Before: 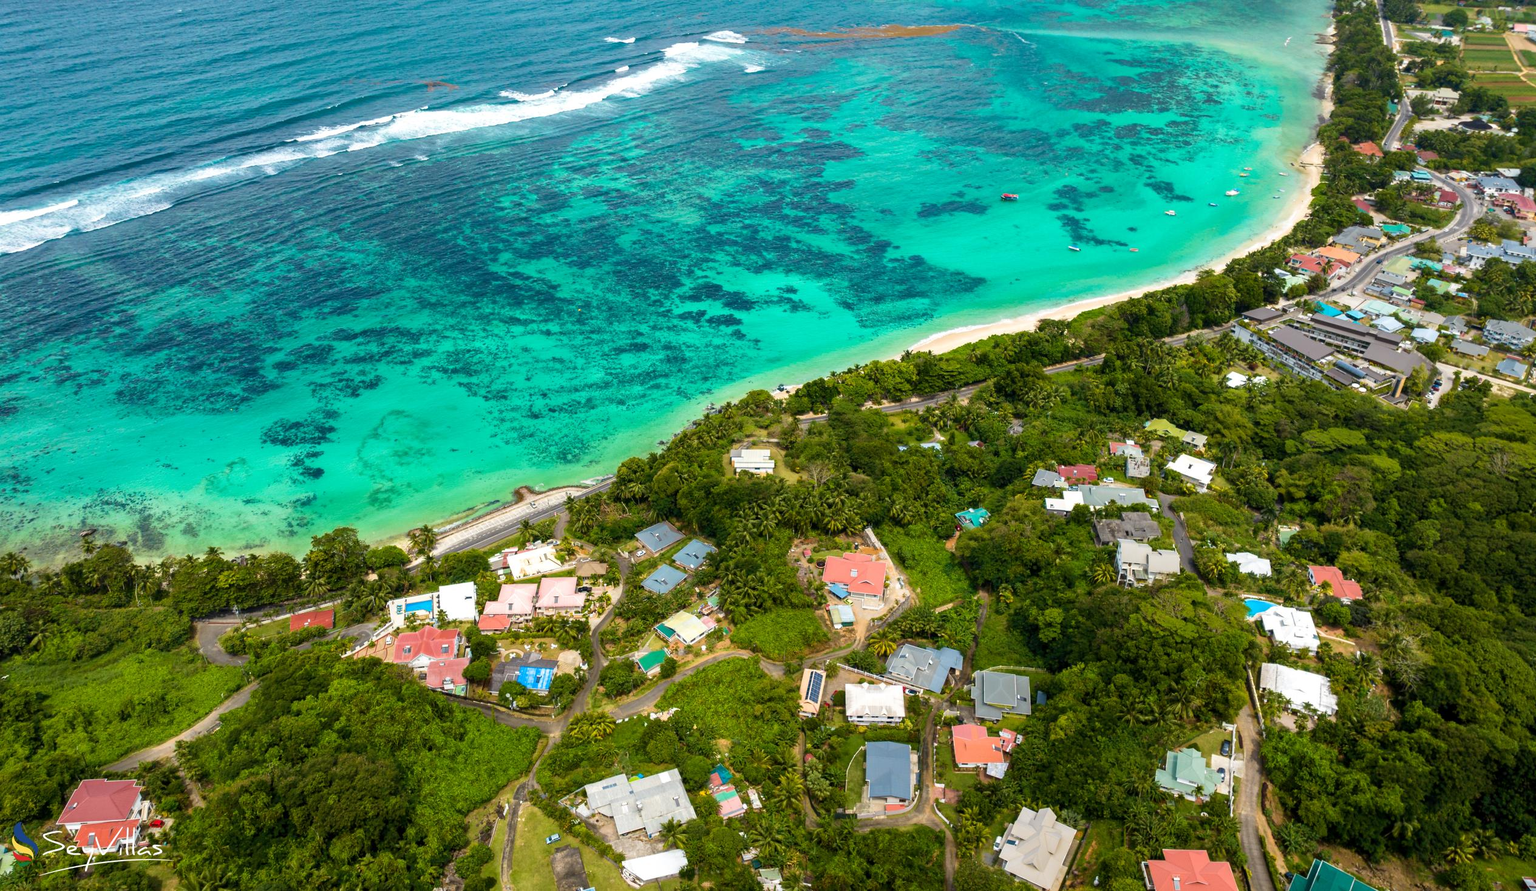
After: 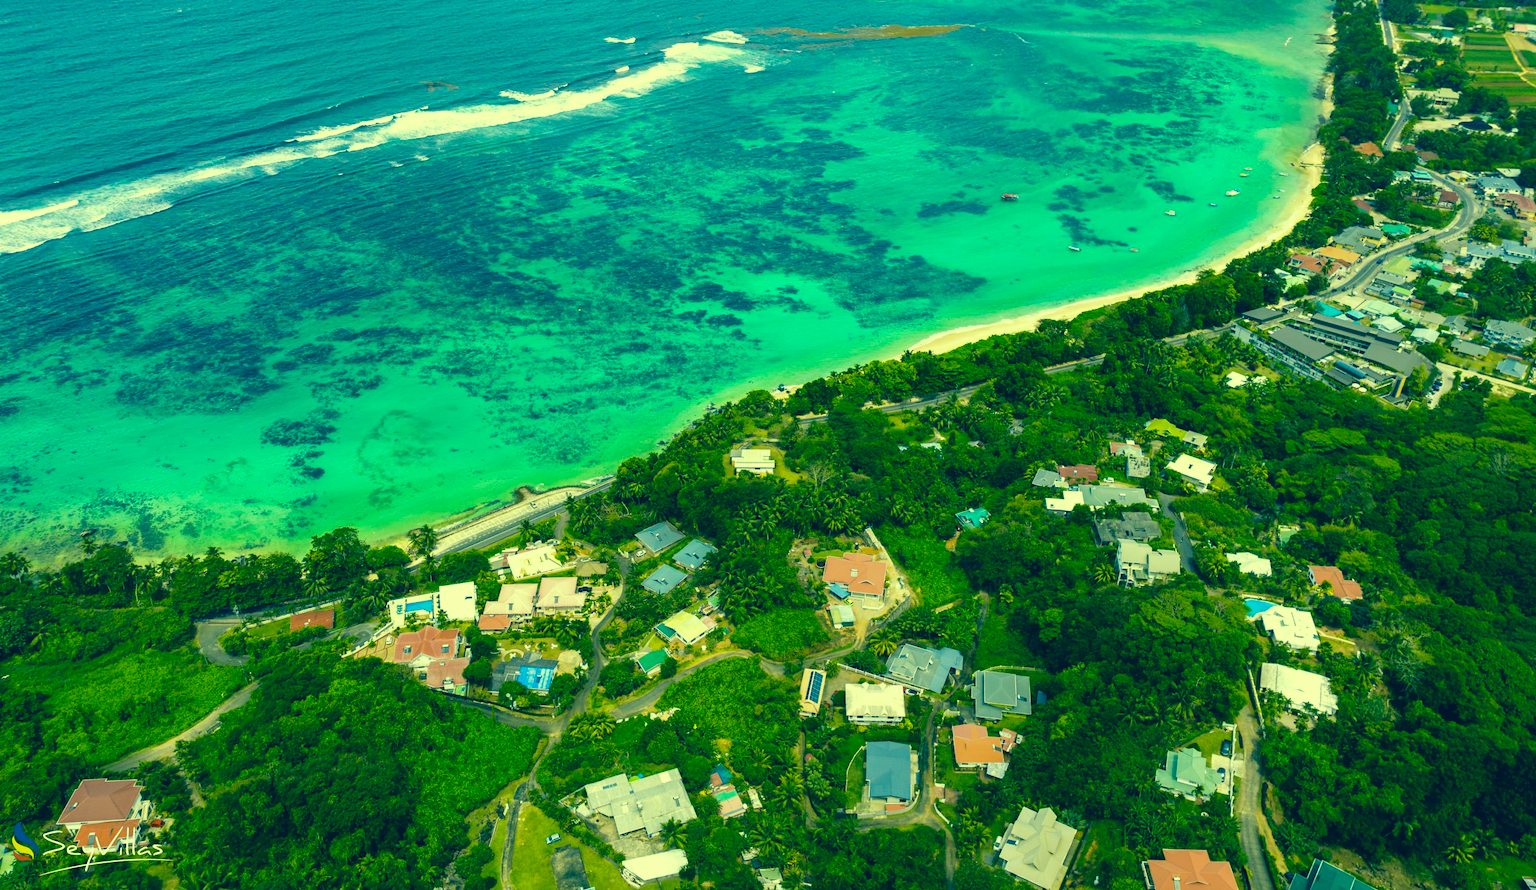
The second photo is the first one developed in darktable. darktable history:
color correction: highlights a* -15.42, highlights b* 39.87, shadows a* -39.54, shadows b* -25.82
